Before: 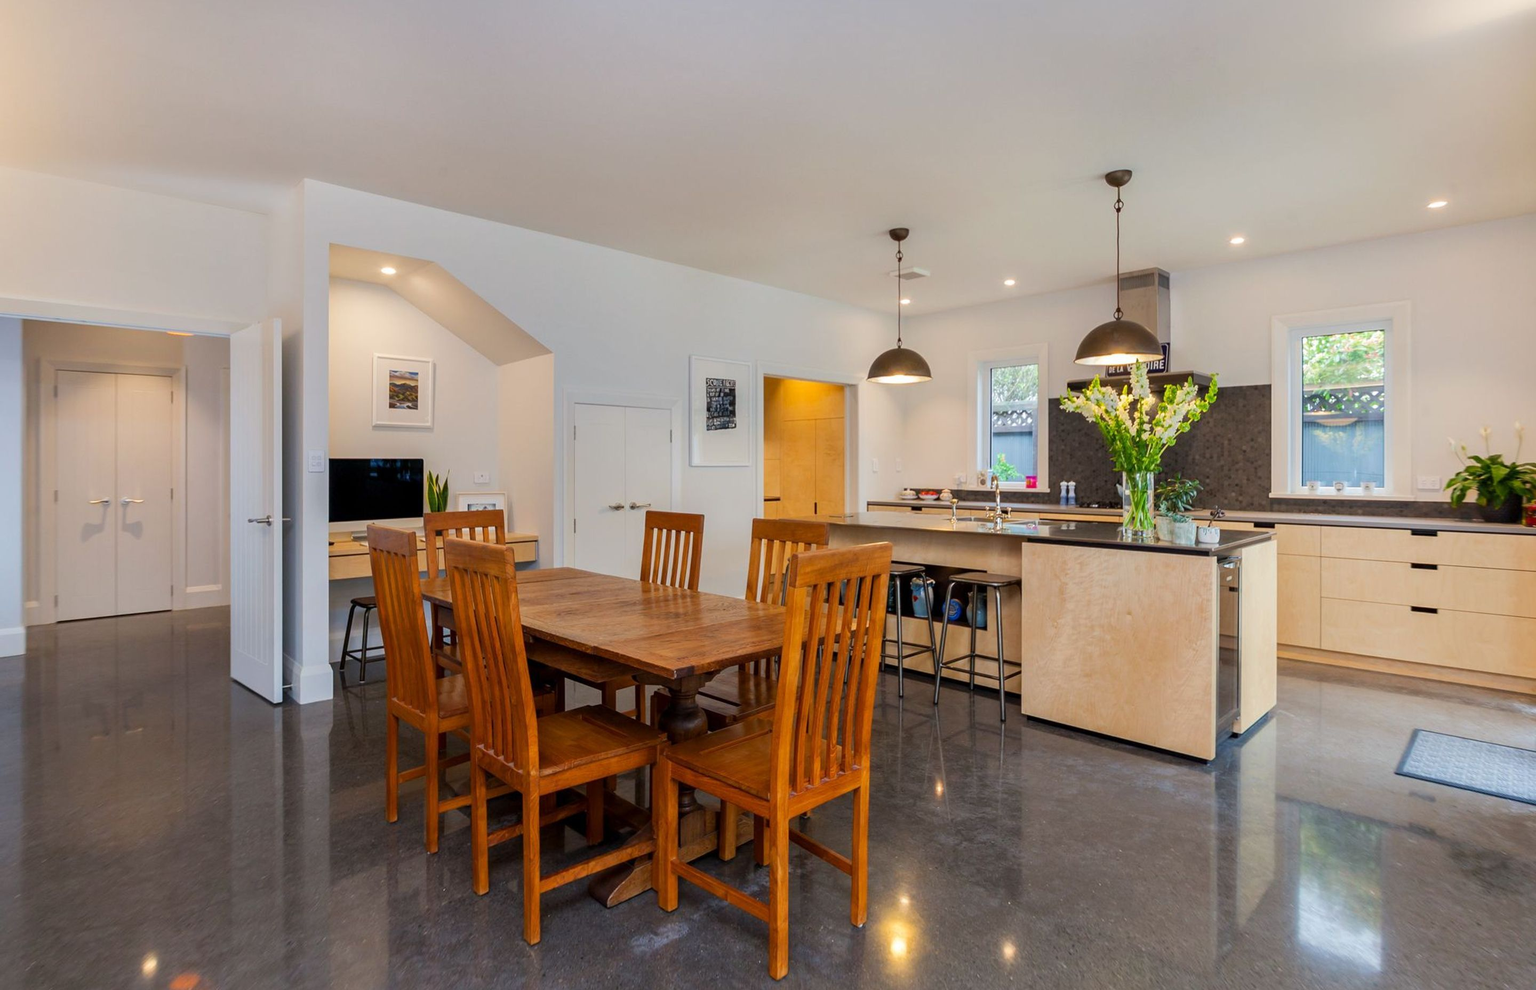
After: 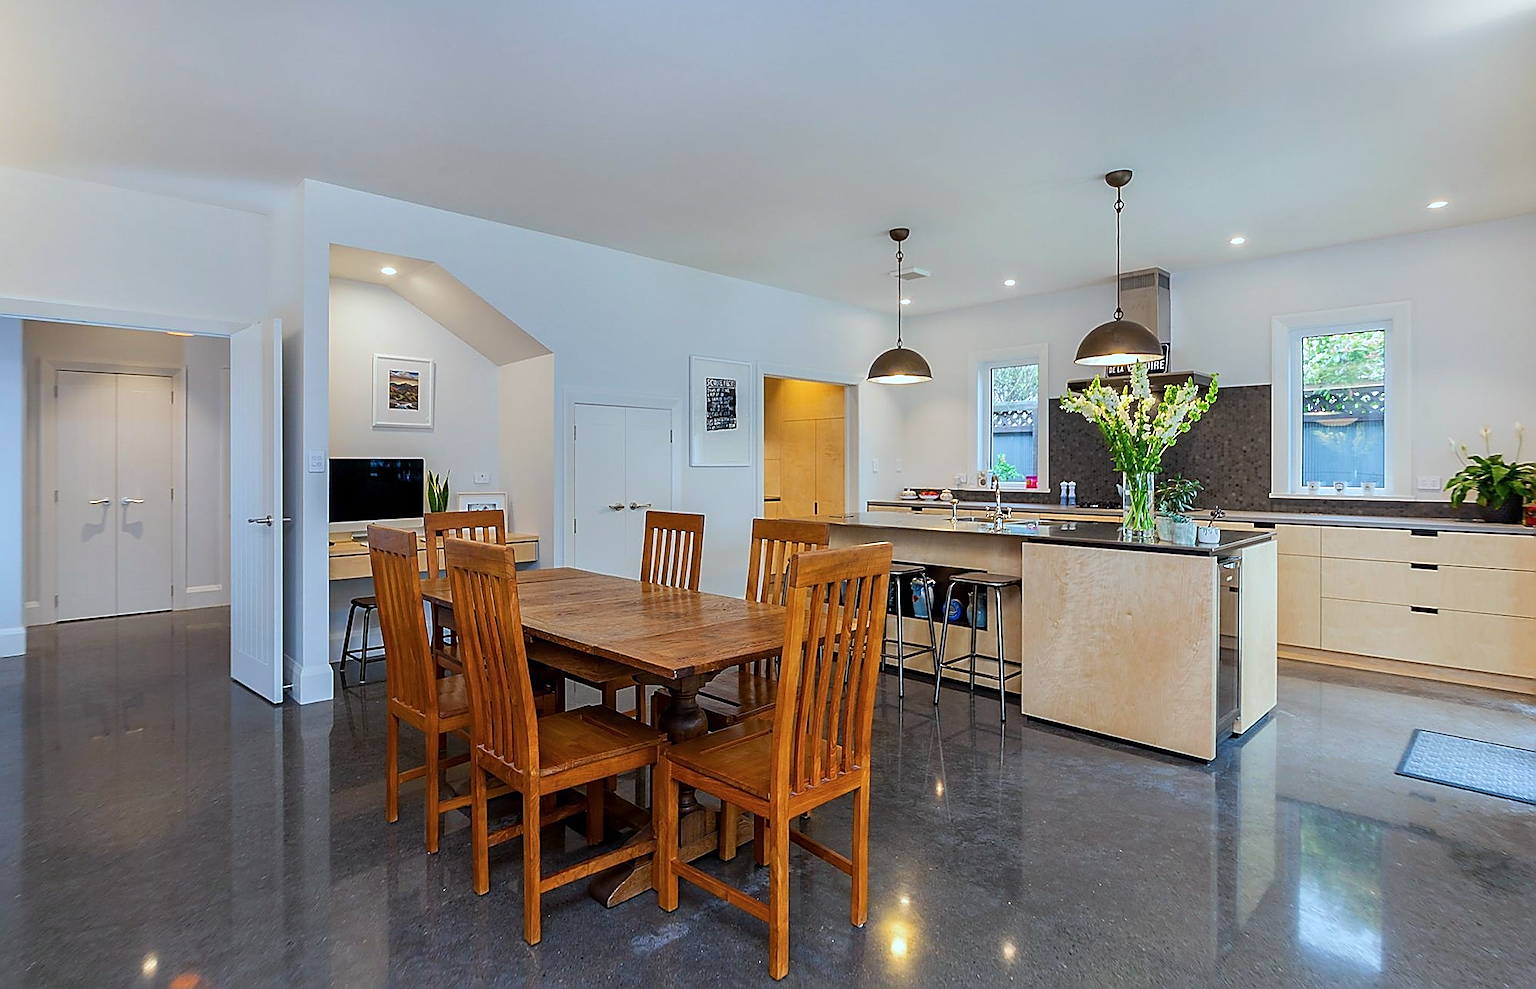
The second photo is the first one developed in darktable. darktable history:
sharpen: amount 2
color calibration: illuminant F (fluorescent), F source F9 (Cool White Deluxe 4150 K) – high CRI, x 0.374, y 0.373, temperature 4158.34 K
